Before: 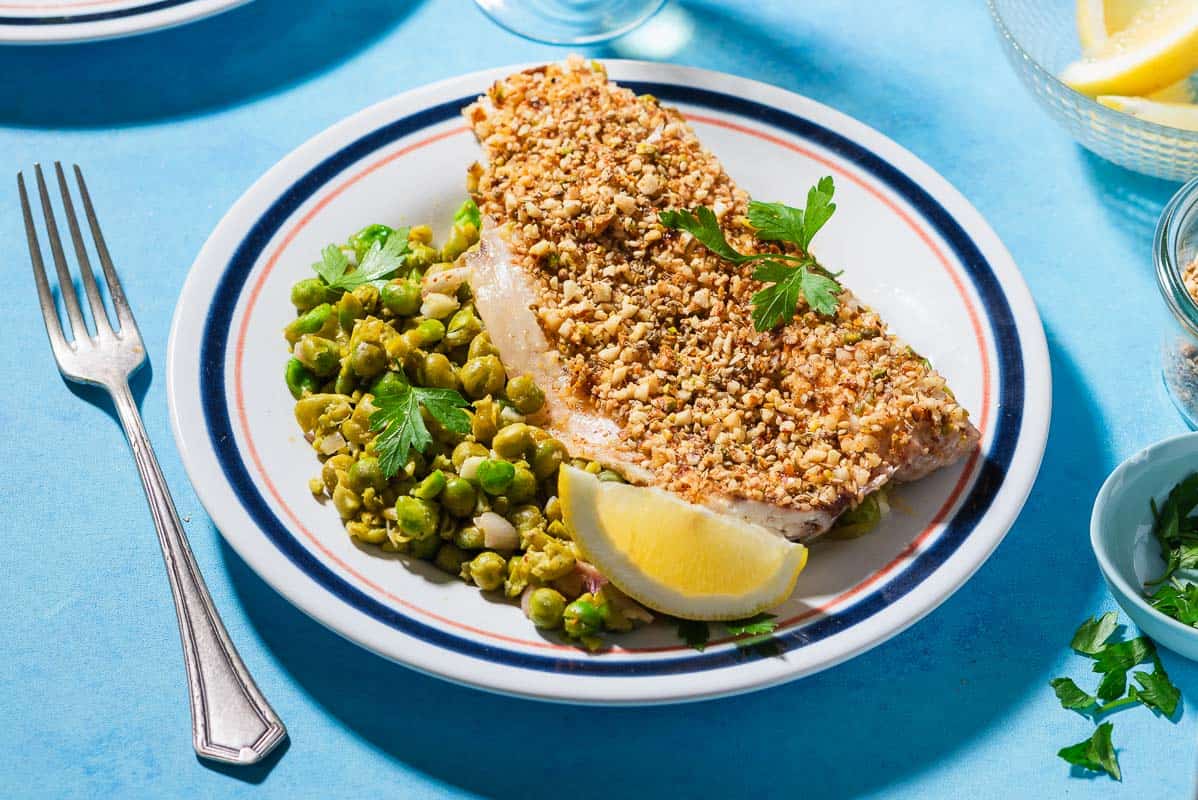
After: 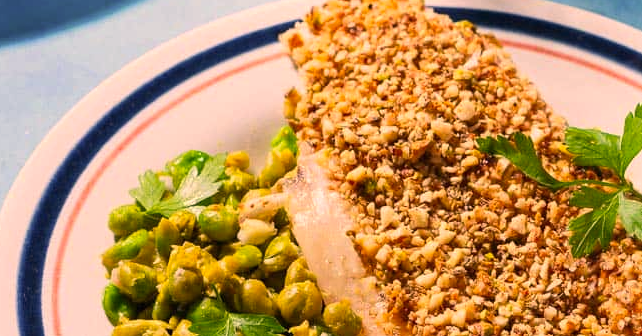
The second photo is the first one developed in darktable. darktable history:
tone equalizer: on, module defaults
crop: left 15.357%, top 9.27%, right 30.97%, bottom 48.697%
color correction: highlights a* 17.53, highlights b* 18.58
